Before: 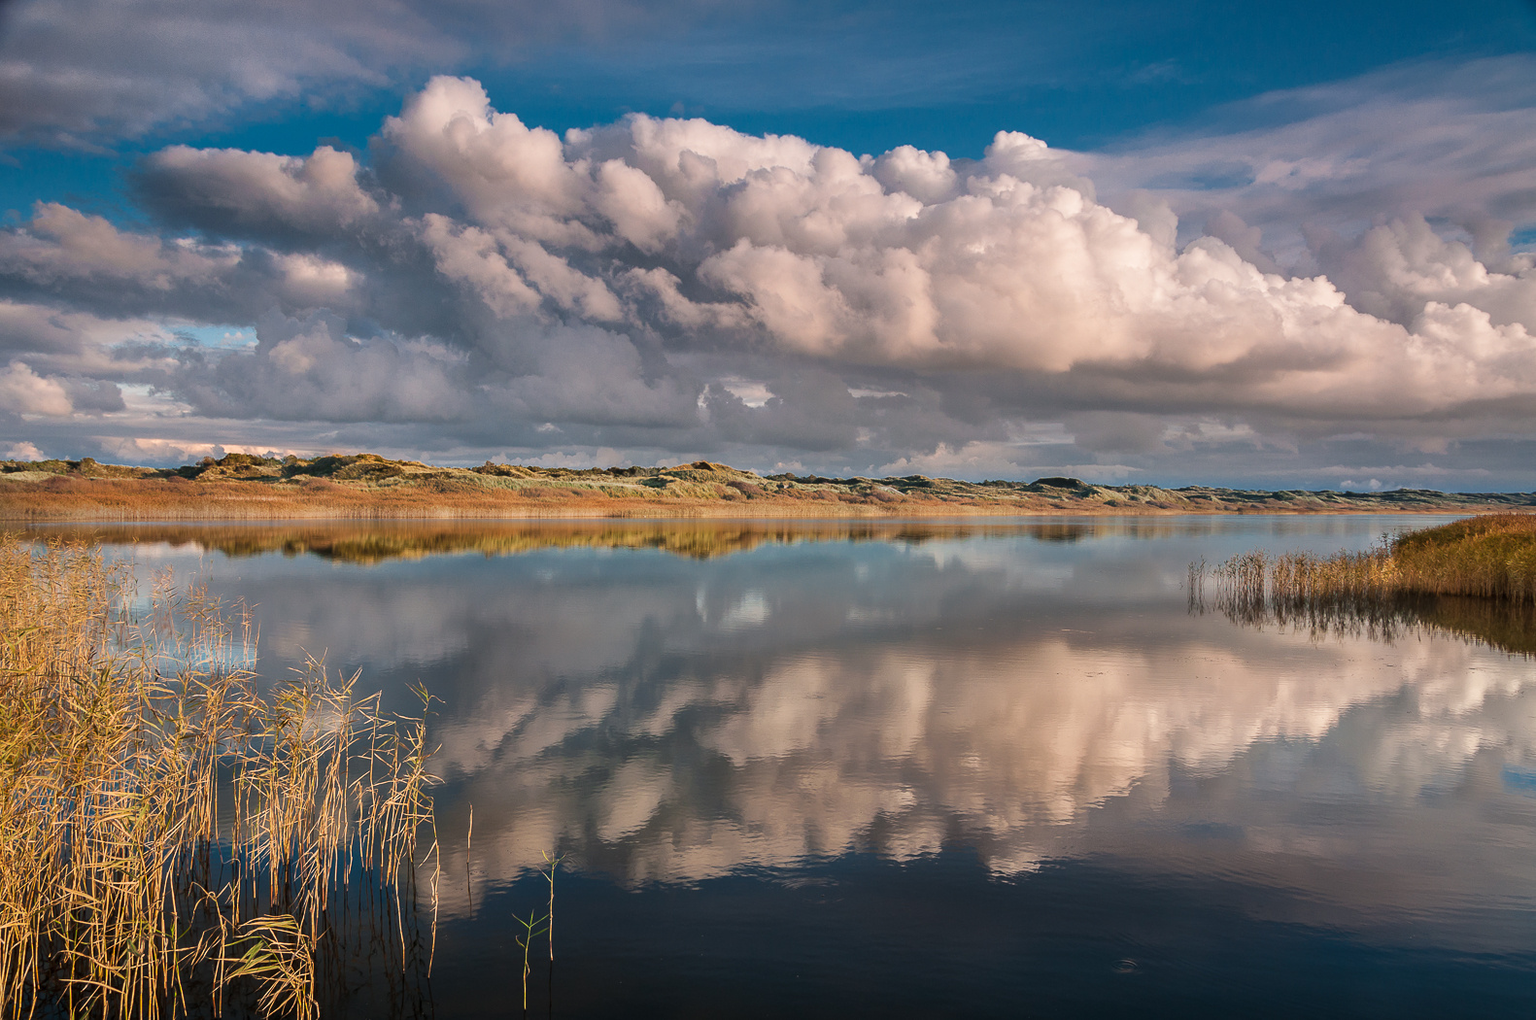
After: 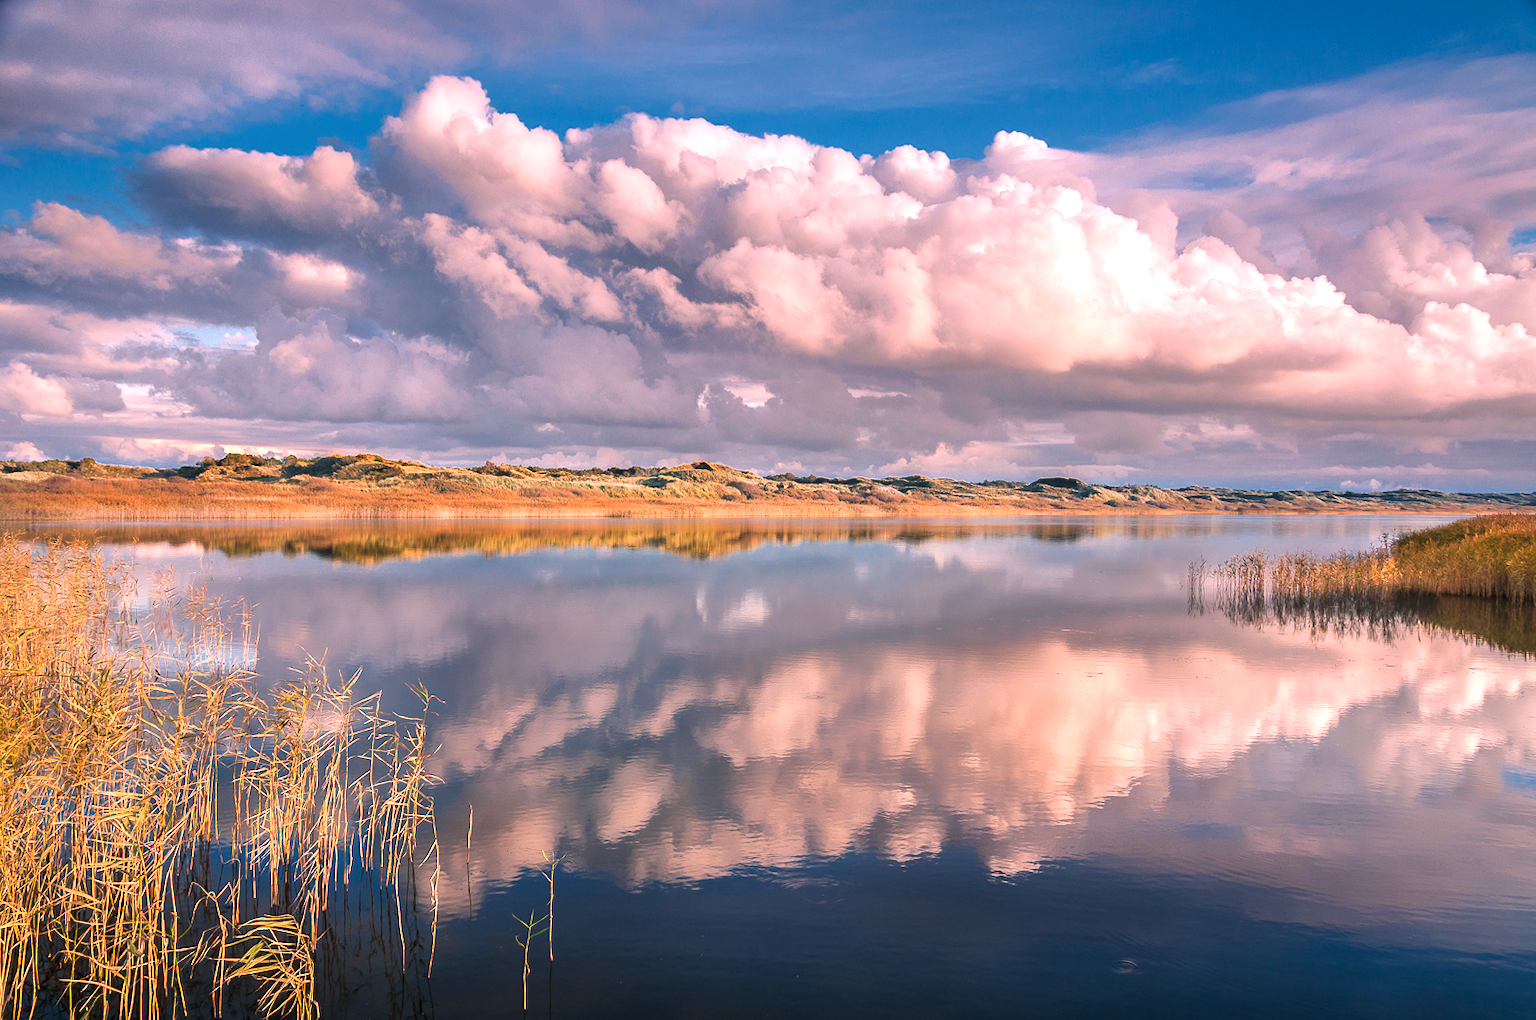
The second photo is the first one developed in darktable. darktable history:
white balance: red 1.066, blue 1.119
exposure: black level correction 0, exposure 0.7 EV, compensate exposure bias true, compensate highlight preservation false
color balance rgb: shadows lift › chroma 5.41%, shadows lift › hue 240°, highlights gain › chroma 3.74%, highlights gain › hue 60°, saturation formula JzAzBz (2021)
